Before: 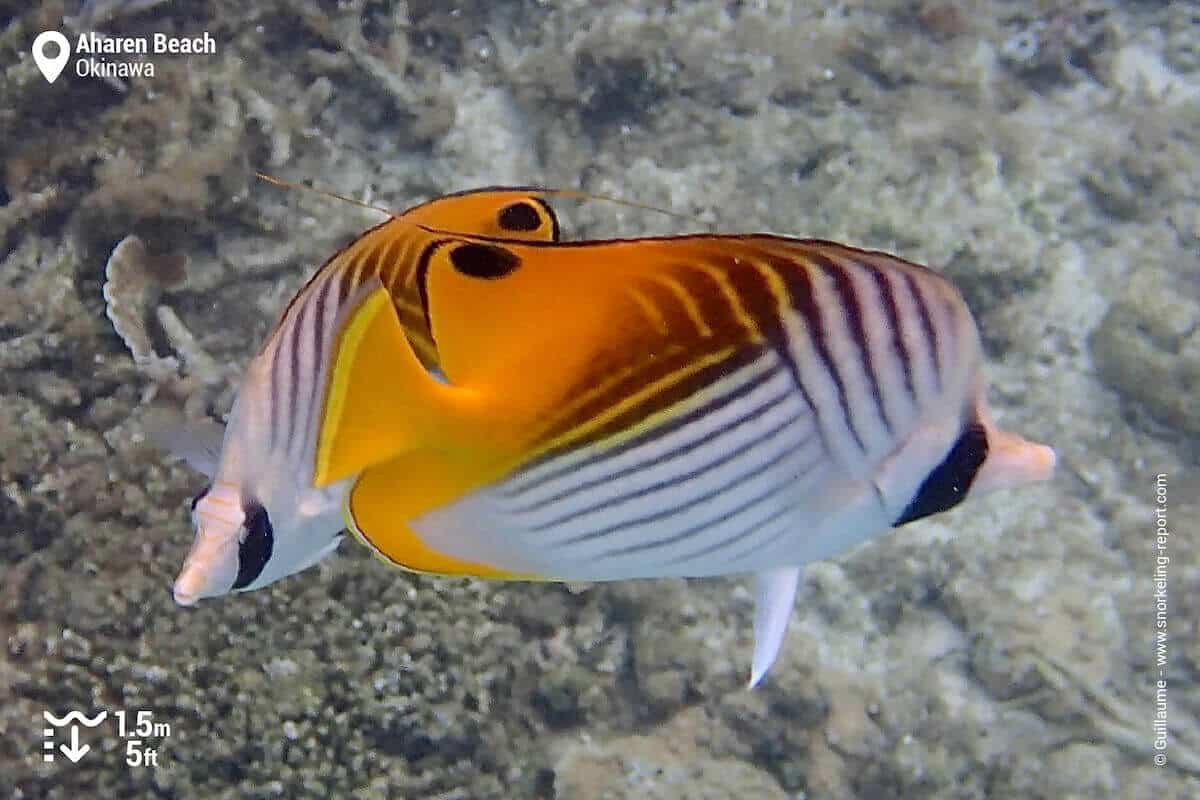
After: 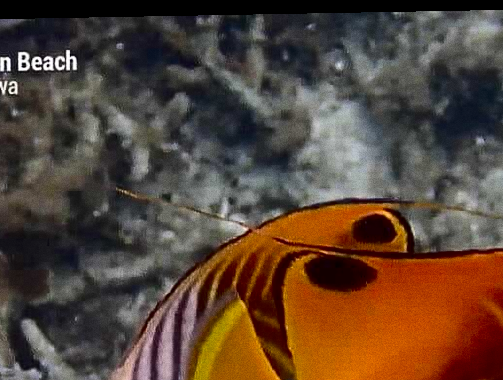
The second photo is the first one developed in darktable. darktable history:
crop and rotate: left 10.817%, top 0.062%, right 47.194%, bottom 53.626%
rotate and perspective: lens shift (horizontal) -0.055, automatic cropping off
contrast brightness saturation: contrast 0.24, brightness -0.24, saturation 0.14
grain: on, module defaults
